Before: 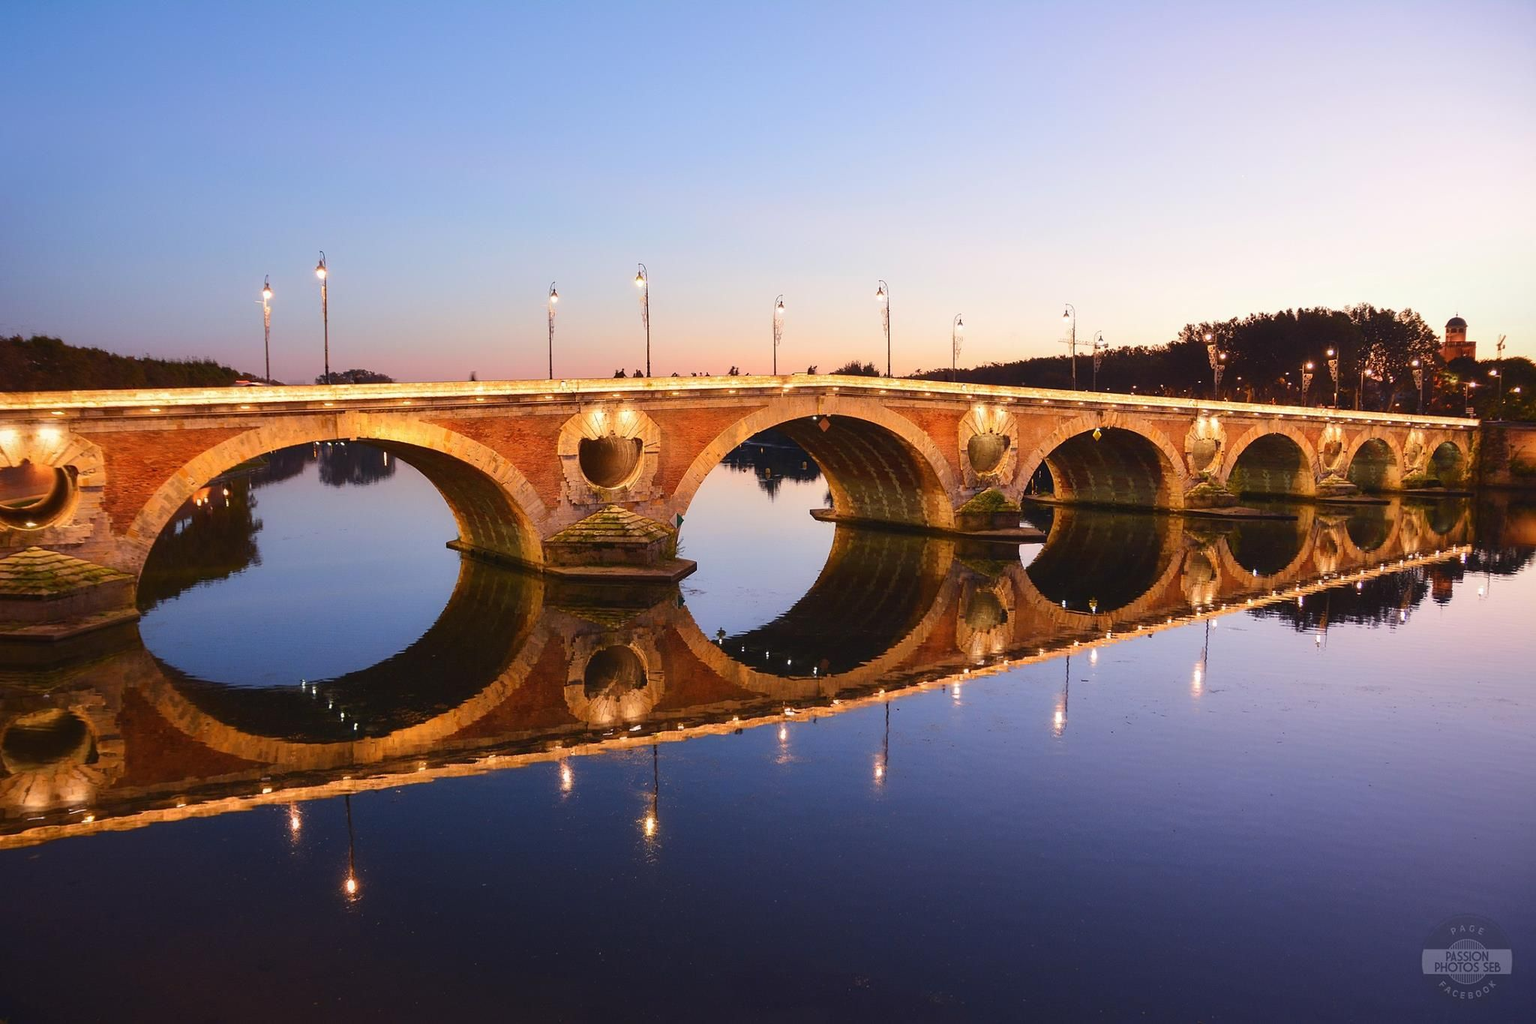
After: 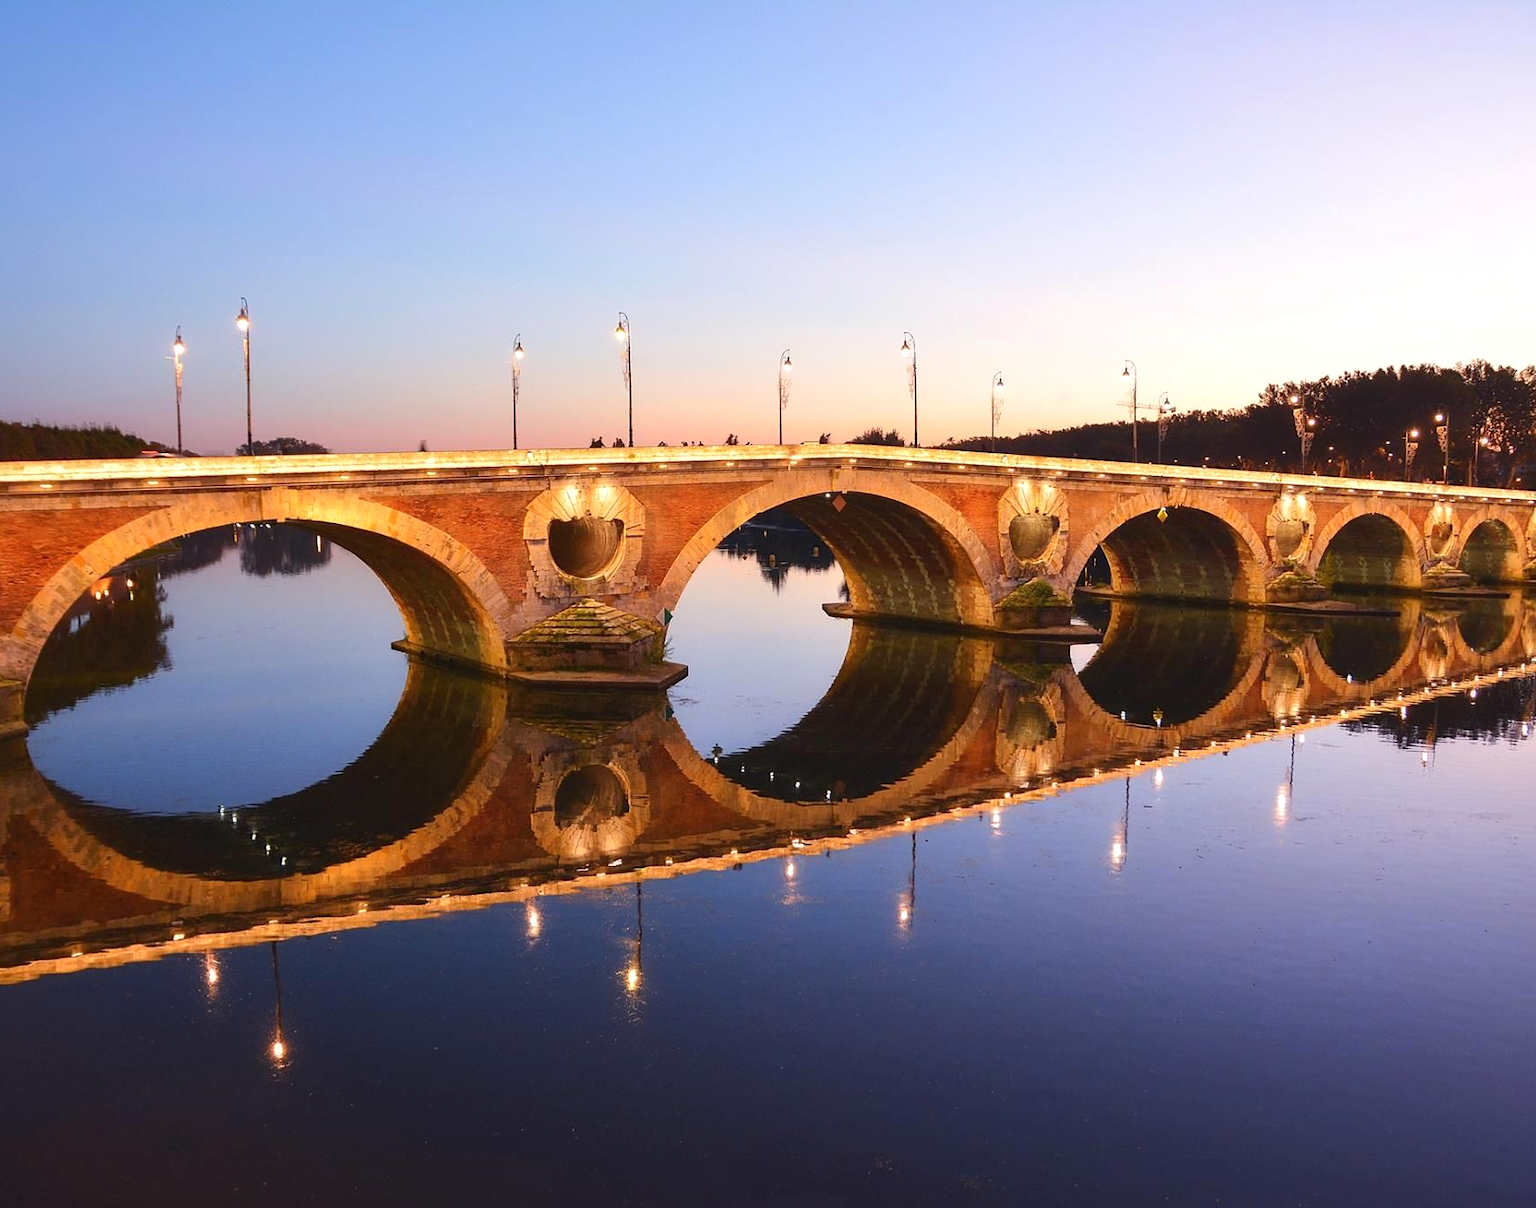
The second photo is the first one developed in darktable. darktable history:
exposure: exposure 0.2 EV, compensate highlight preservation false
crop: left 7.598%, right 7.873%
